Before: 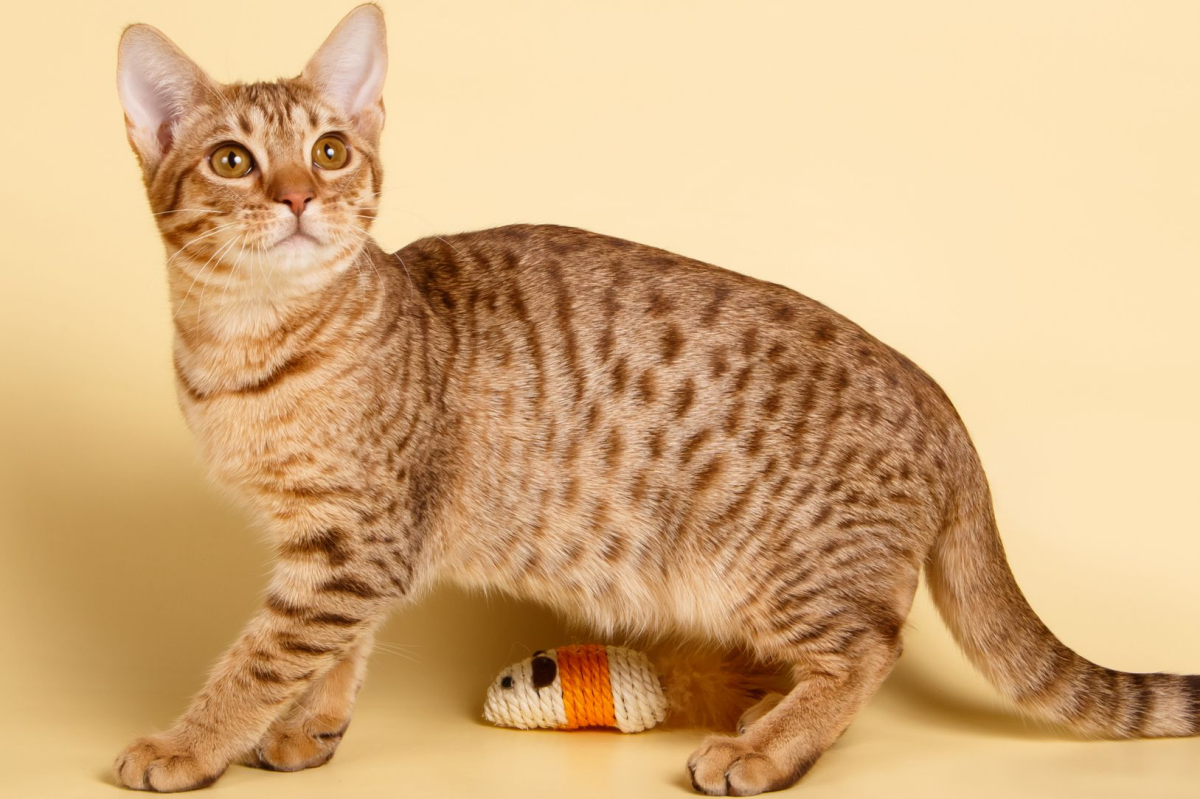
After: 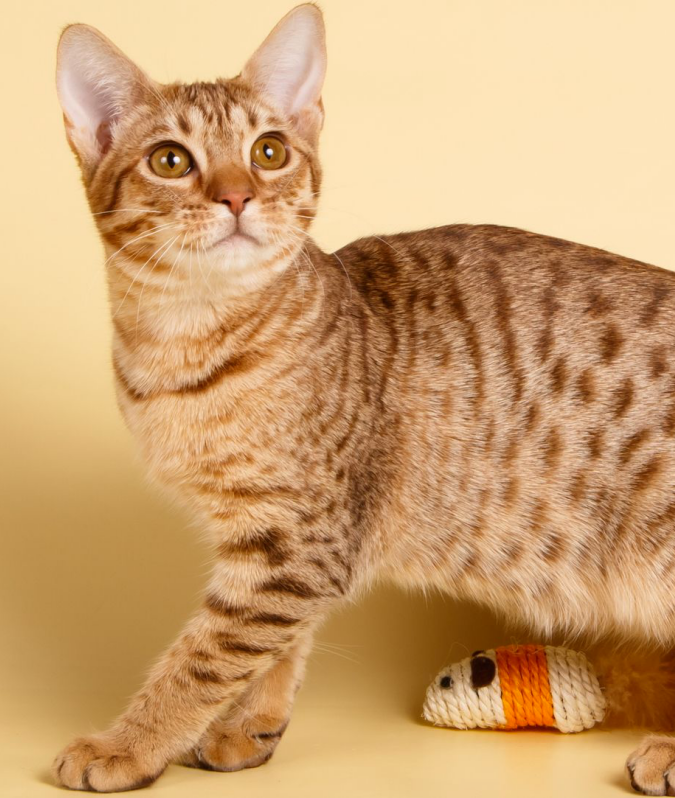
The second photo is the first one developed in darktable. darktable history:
vibrance: vibrance 10%
crop: left 5.114%, right 38.589%
